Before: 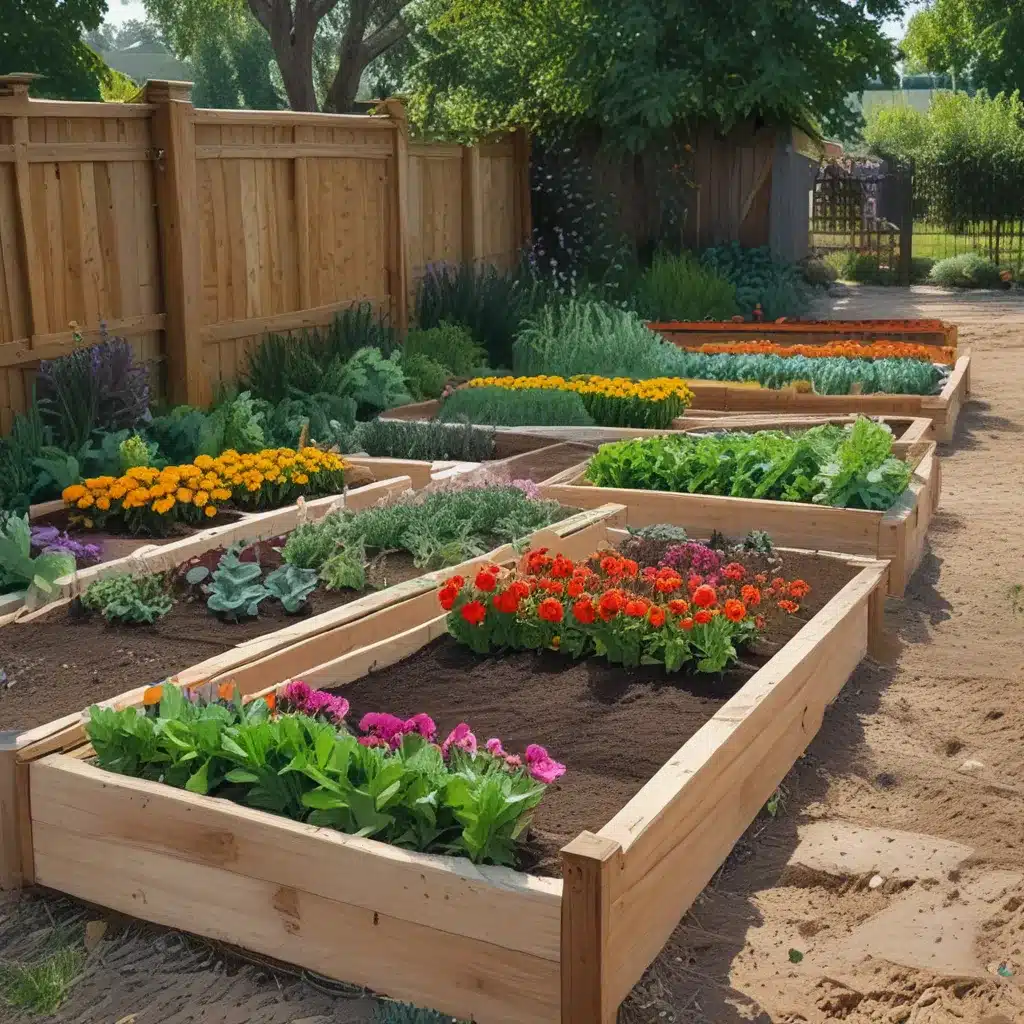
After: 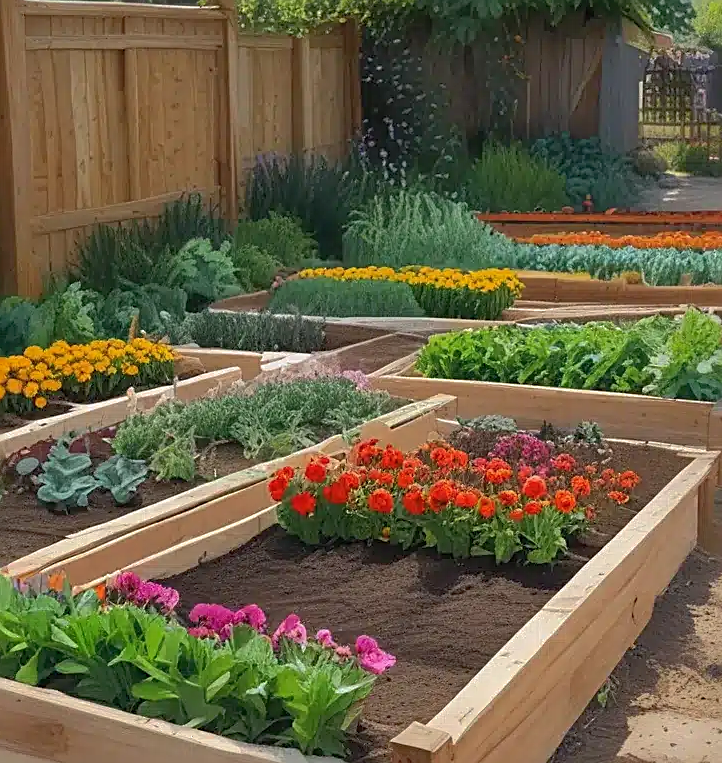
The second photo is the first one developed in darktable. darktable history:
sharpen: on, module defaults
crop and rotate: left 16.613%, top 10.689%, right 12.868%, bottom 14.738%
shadows and highlights: on, module defaults
